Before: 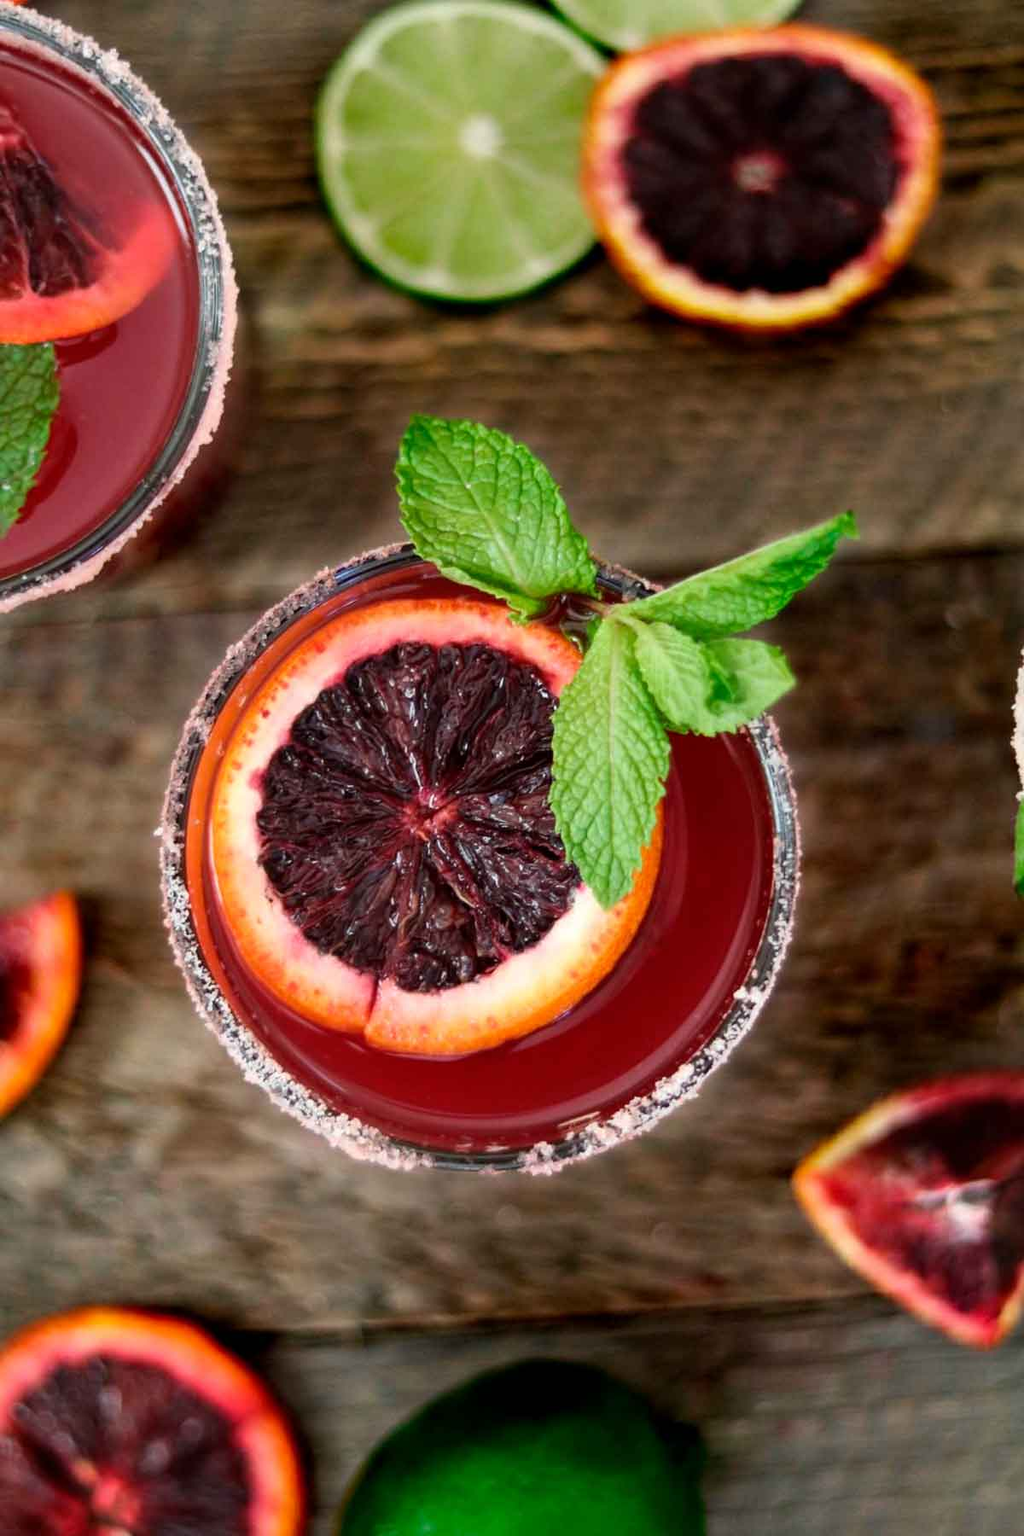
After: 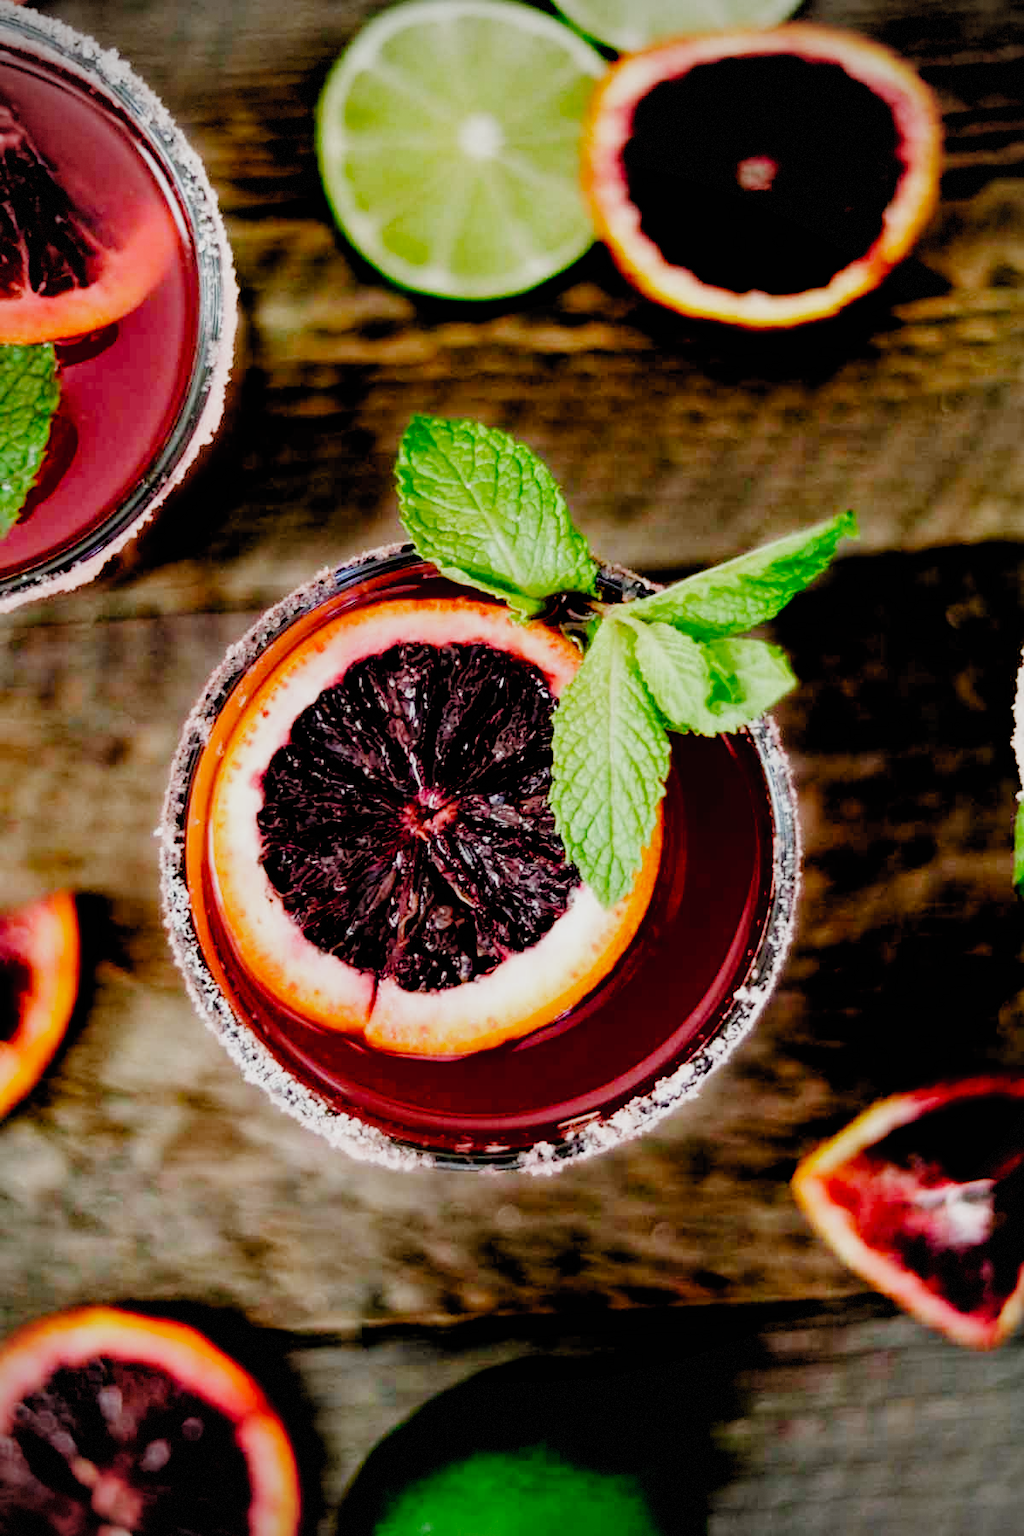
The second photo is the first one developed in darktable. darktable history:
exposure: black level correction 0.001, exposure 0.5 EV, compensate exposure bias true, compensate highlight preservation false
vignetting: dithering 8-bit output, unbound false
filmic rgb: black relative exposure -2.85 EV, white relative exposure 4.56 EV, hardness 1.77, contrast 1.25, preserve chrominance no, color science v5 (2021)
